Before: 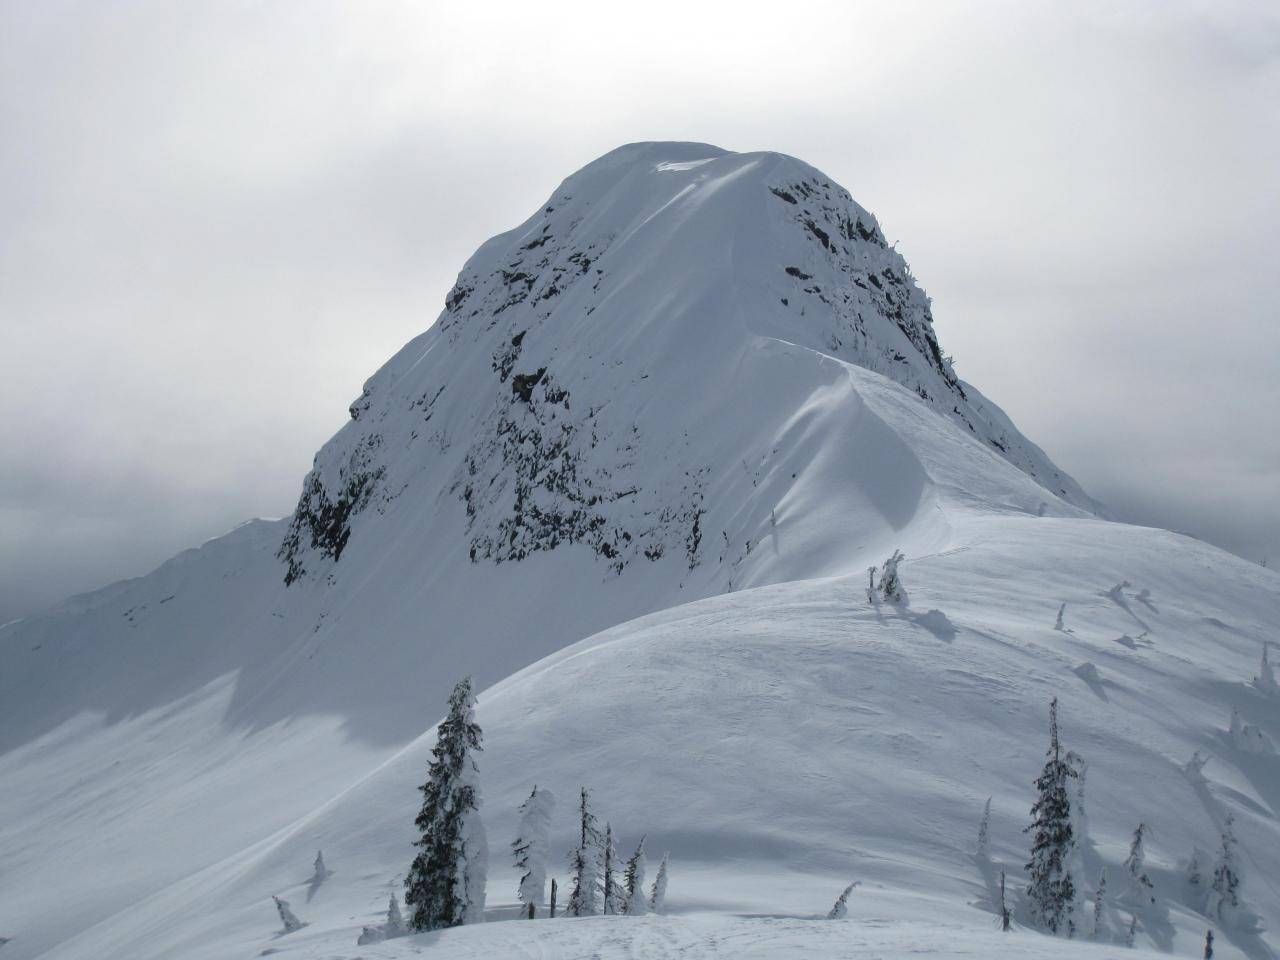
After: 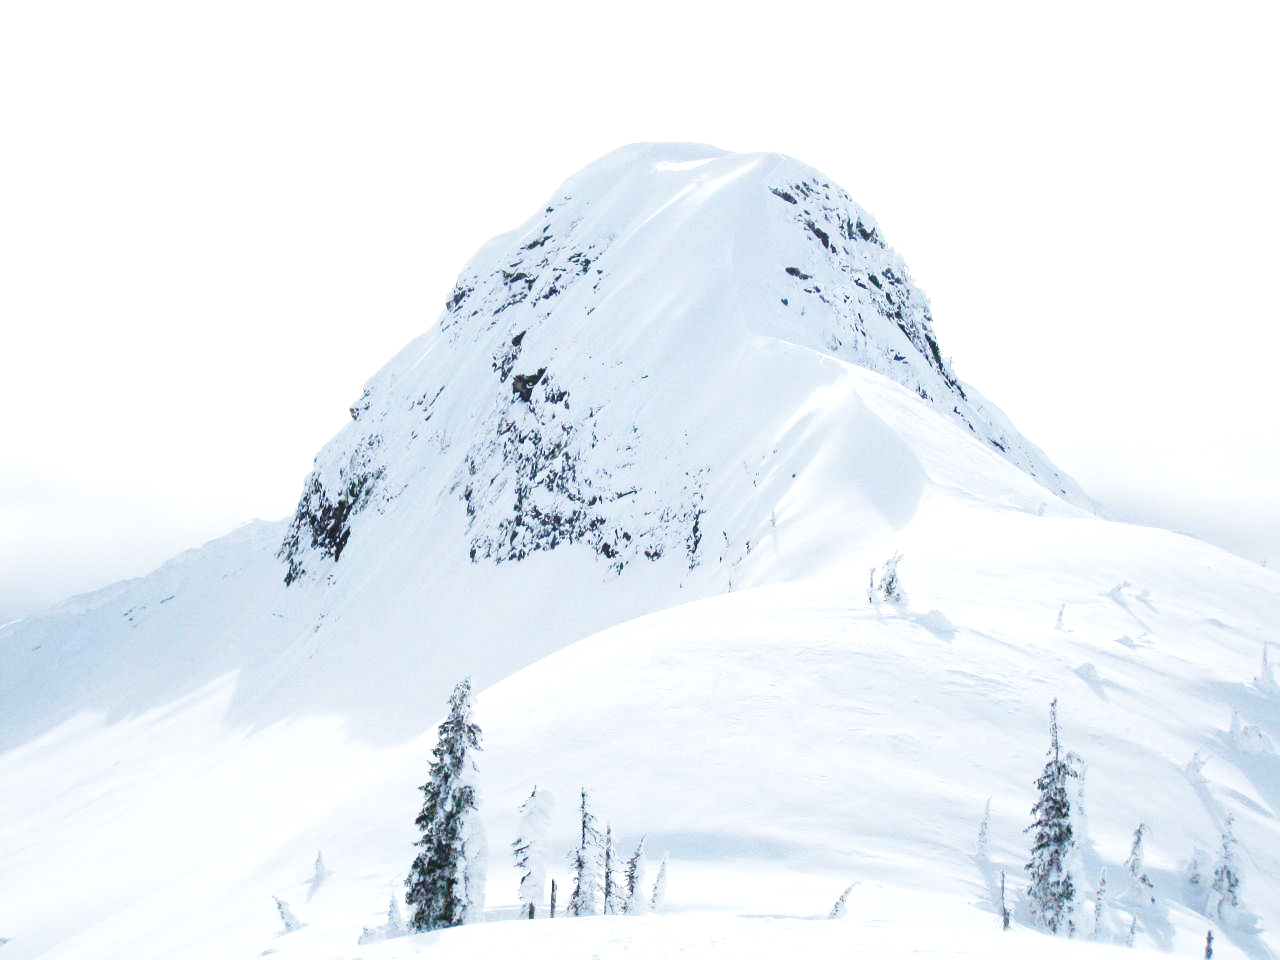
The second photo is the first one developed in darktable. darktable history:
exposure: black level correction 0, exposure 1.327 EV, compensate exposure bias true, compensate highlight preservation false
base curve: curves: ch0 [(0, 0) (0.028, 0.03) (0.121, 0.232) (0.46, 0.748) (0.859, 0.968) (1, 1)], preserve colors none
